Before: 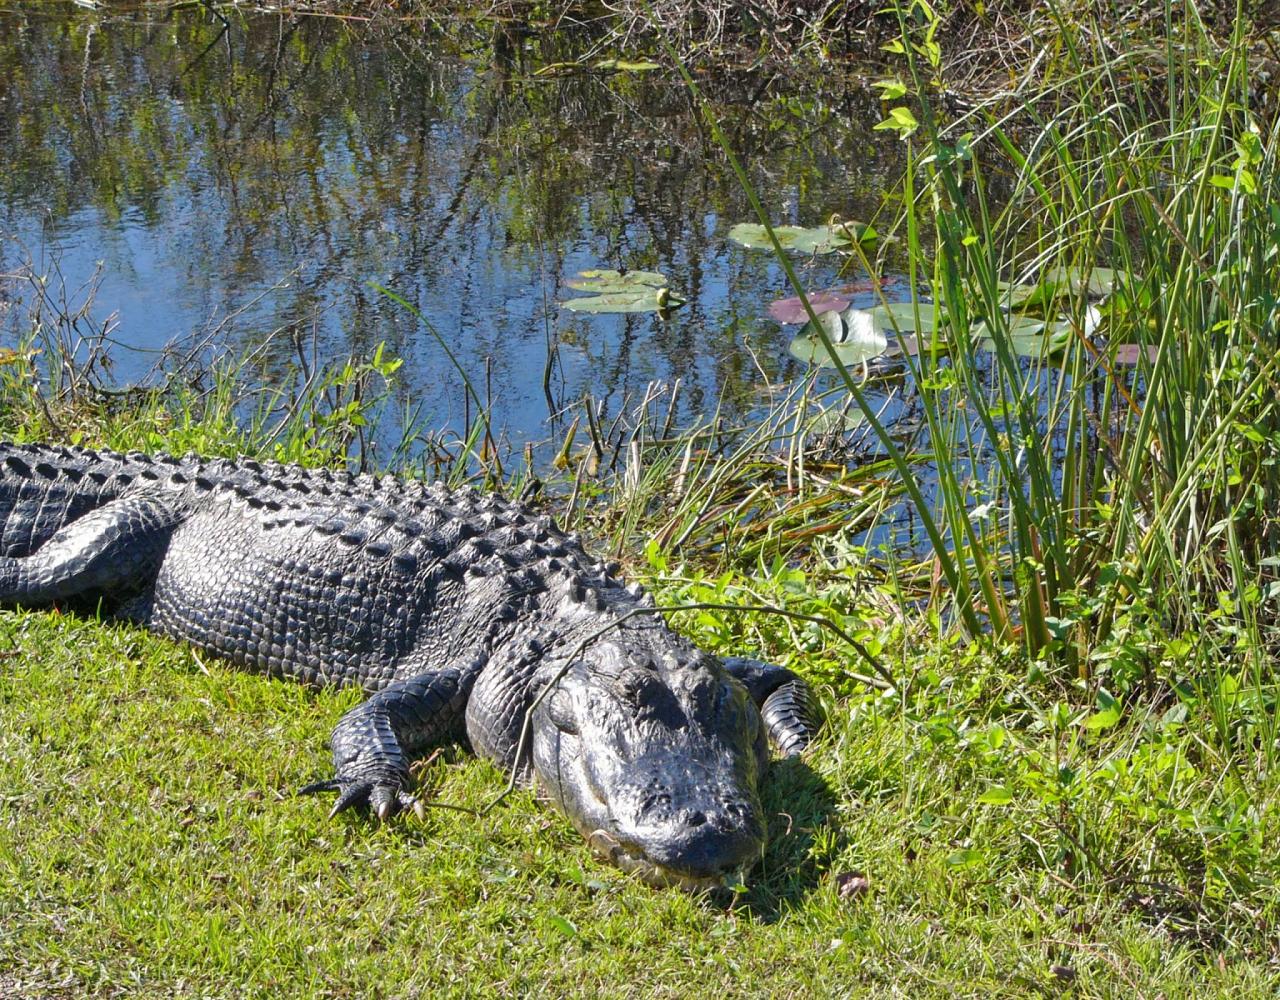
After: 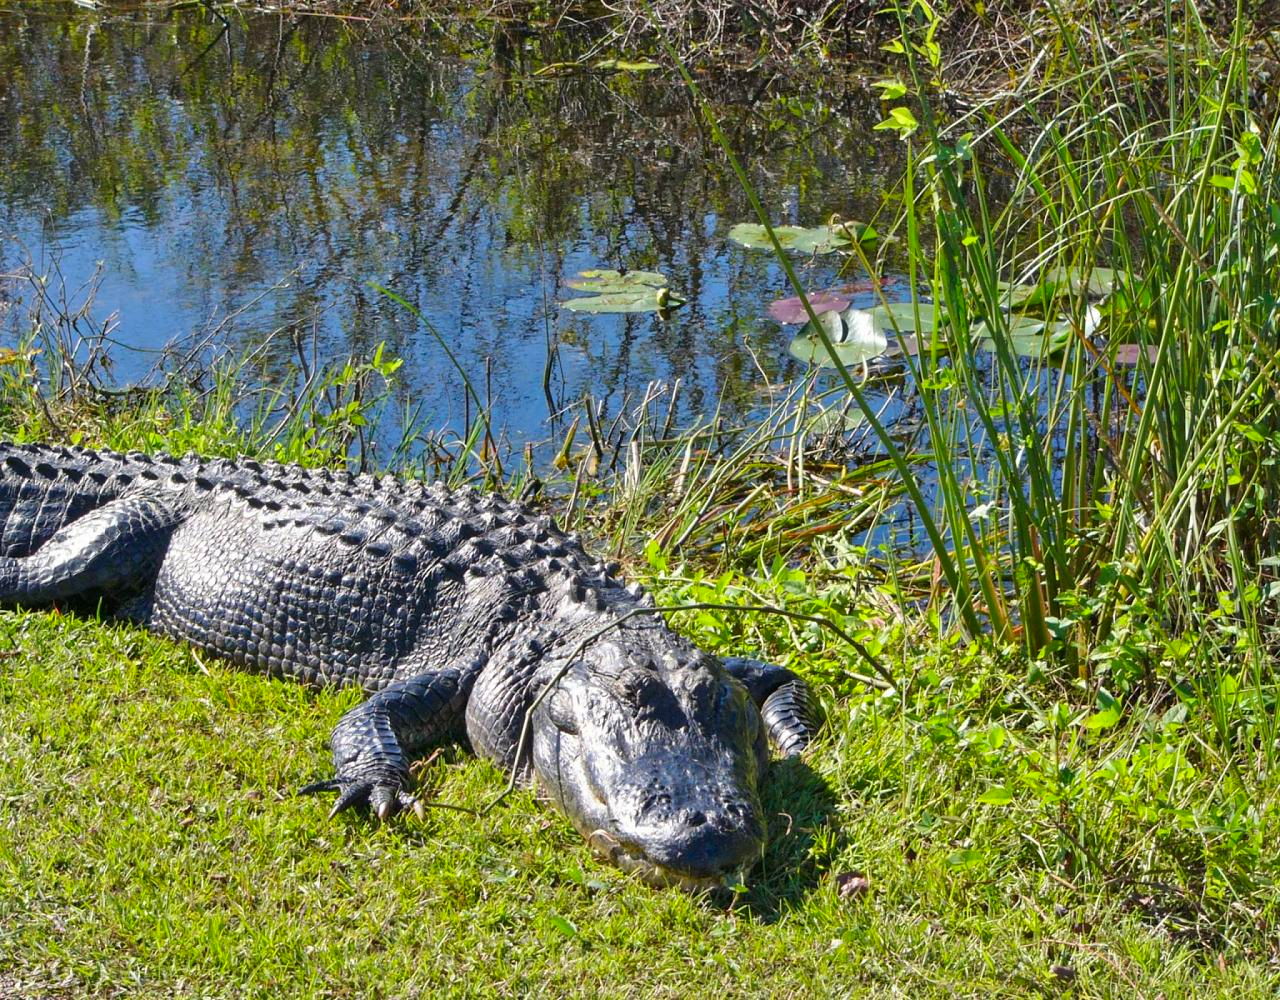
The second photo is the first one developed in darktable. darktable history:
contrast brightness saturation: contrast 0.083, saturation 0.197
